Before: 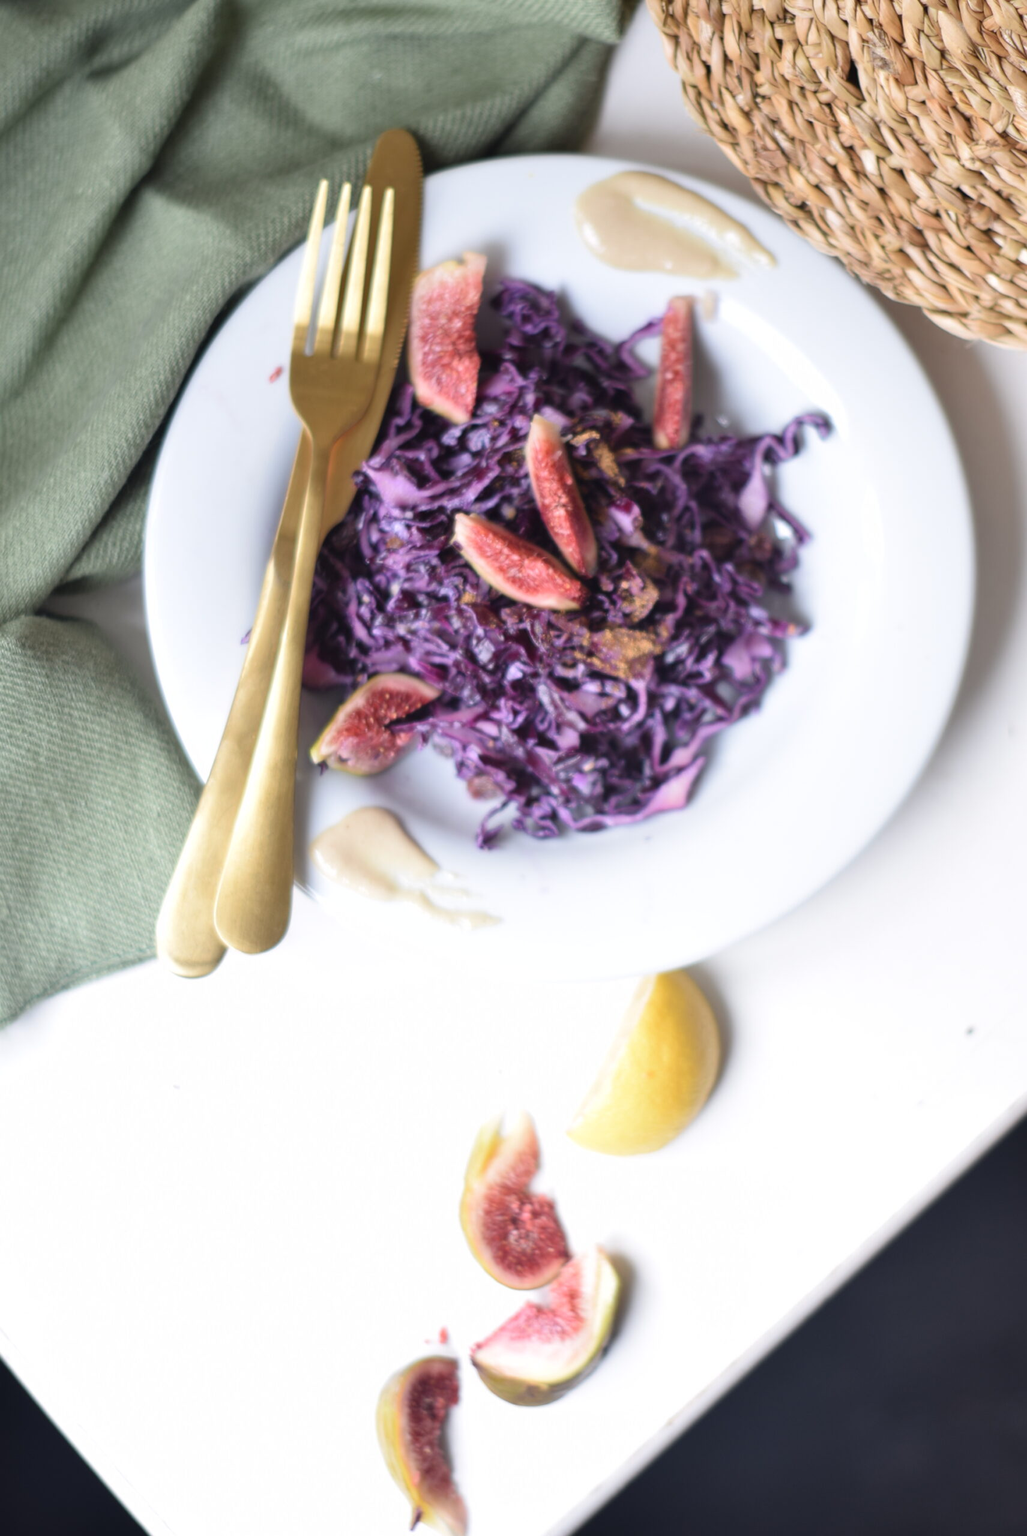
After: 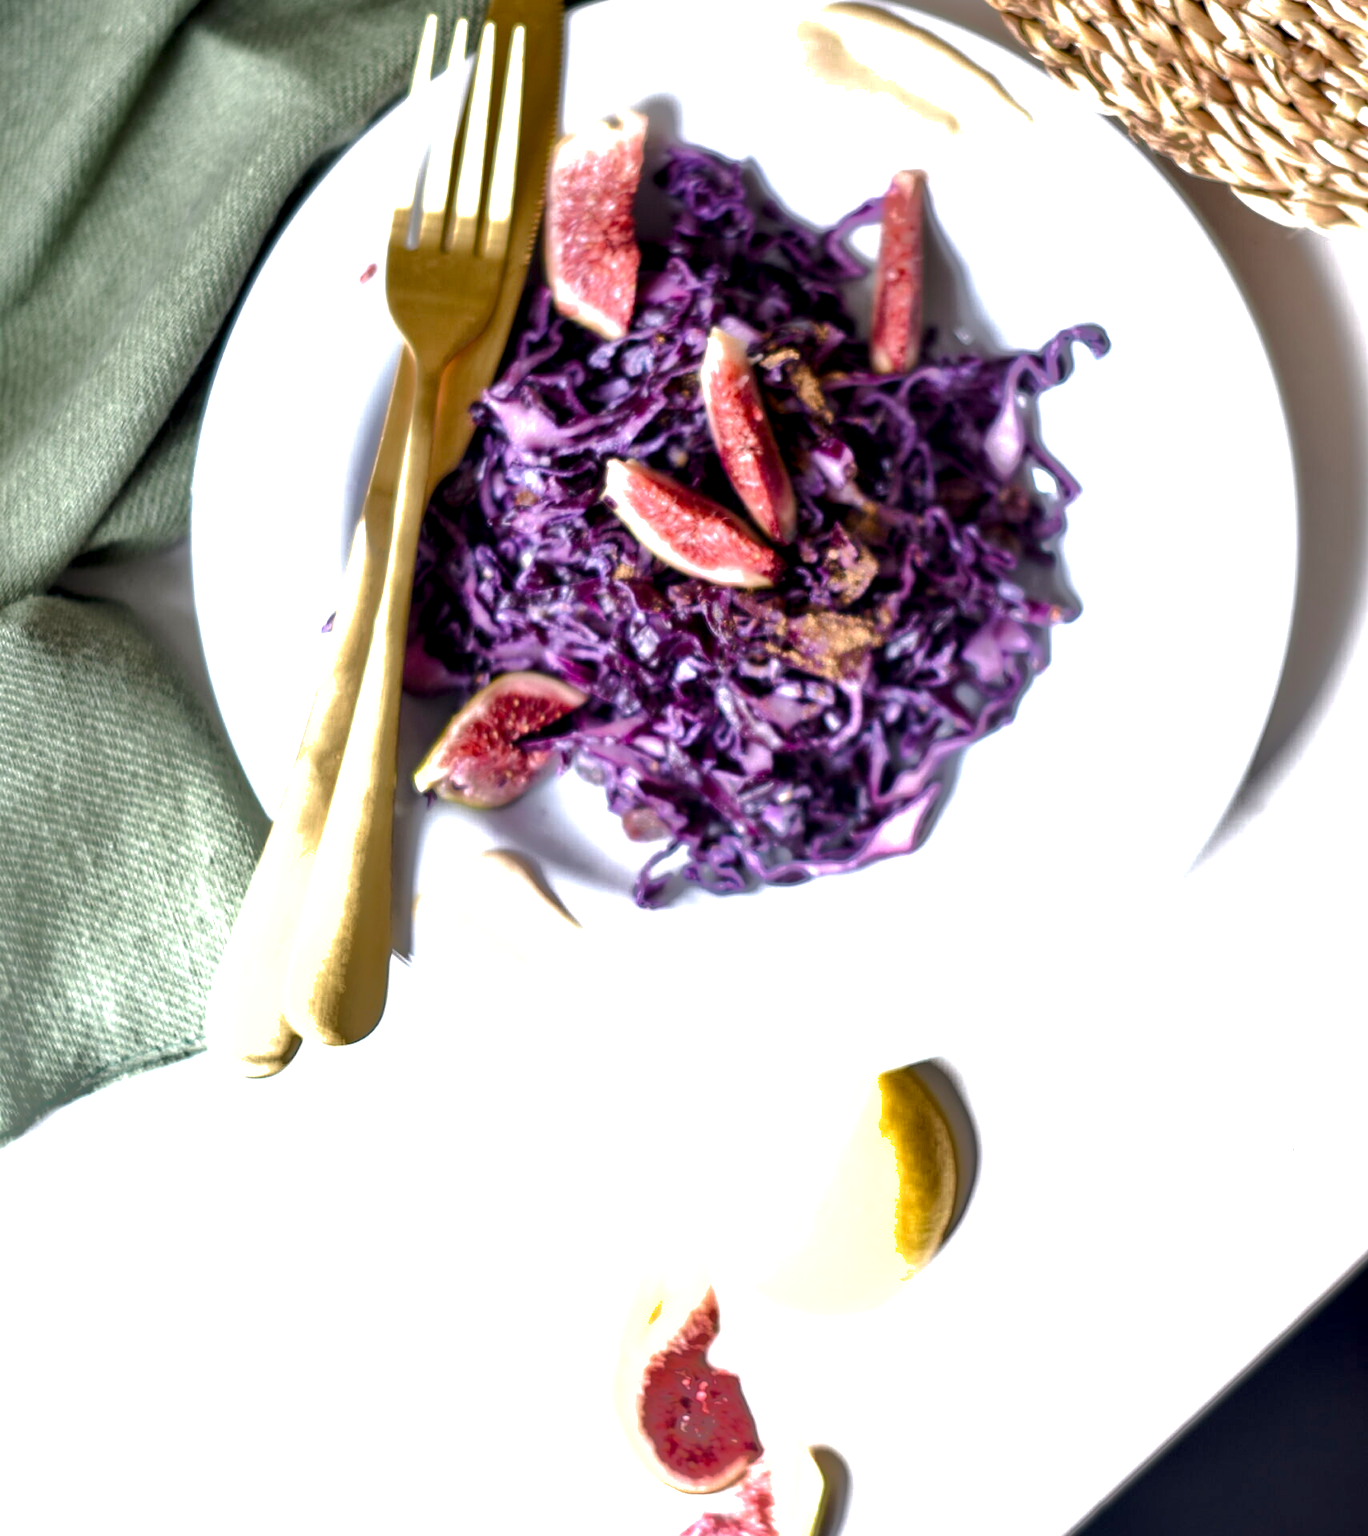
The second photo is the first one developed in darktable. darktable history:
color balance rgb: perceptual saturation grading › highlights -29.58%, perceptual saturation grading › mid-tones 29.47%, perceptual saturation grading › shadows 59.73%, perceptual brilliance grading › global brilliance -17.79%, perceptual brilliance grading › highlights 28.73%, global vibrance 15.44%
local contrast: highlights 123%, shadows 126%, detail 140%, midtone range 0.254
shadows and highlights: shadows 40, highlights -60
haze removal: strength 0.02, distance 0.25, compatibility mode true, adaptive false
crop: top 11.038%, bottom 13.962%
tone equalizer: -8 EV -0.417 EV, -7 EV -0.389 EV, -6 EV -0.333 EV, -5 EV -0.222 EV, -3 EV 0.222 EV, -2 EV 0.333 EV, -1 EV 0.389 EV, +0 EV 0.417 EV, edges refinement/feathering 500, mask exposure compensation -1.57 EV, preserve details no
